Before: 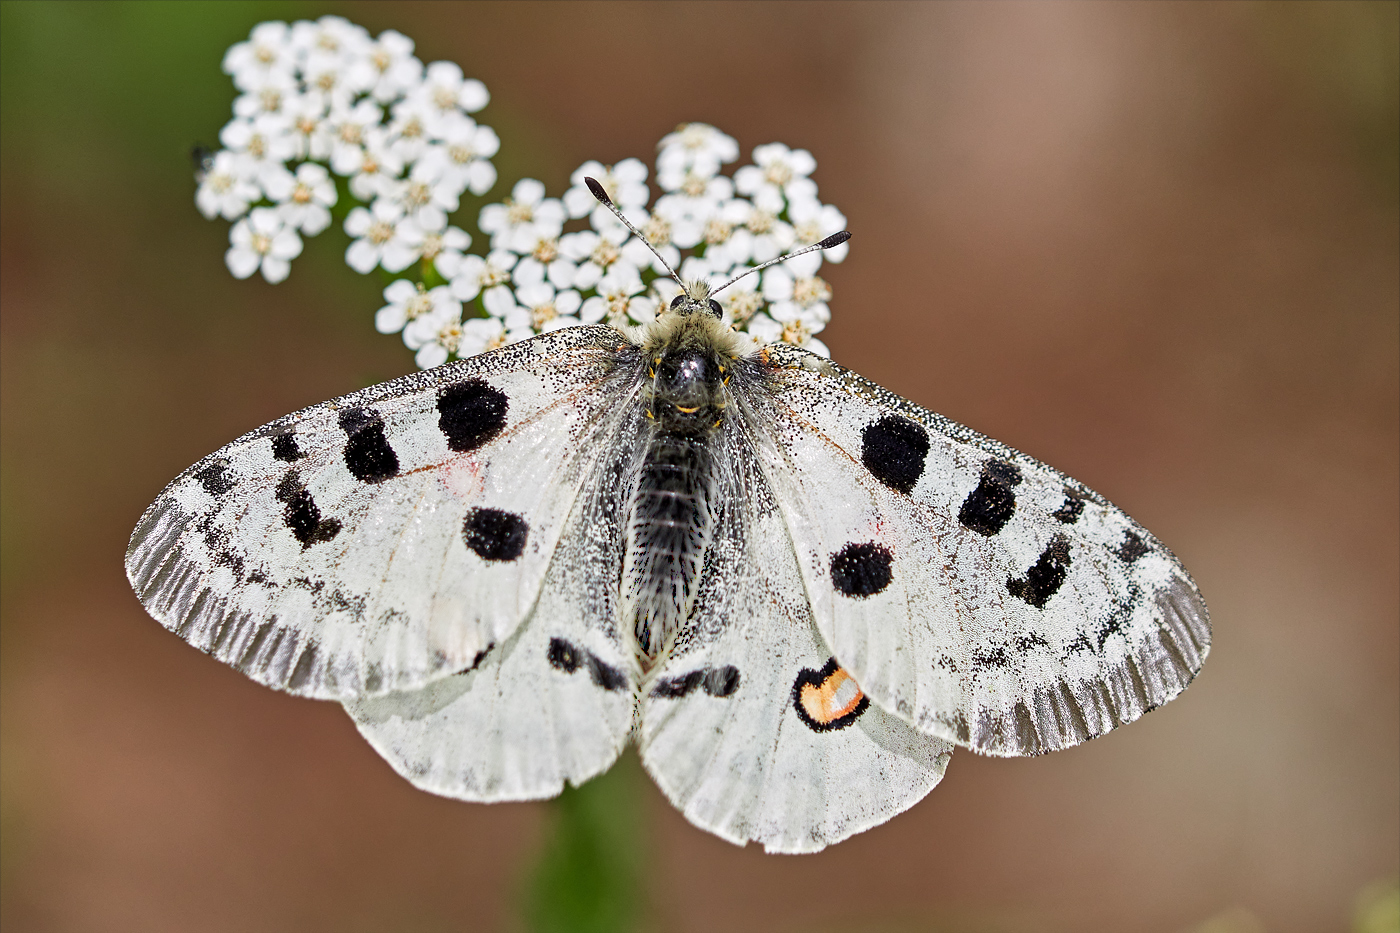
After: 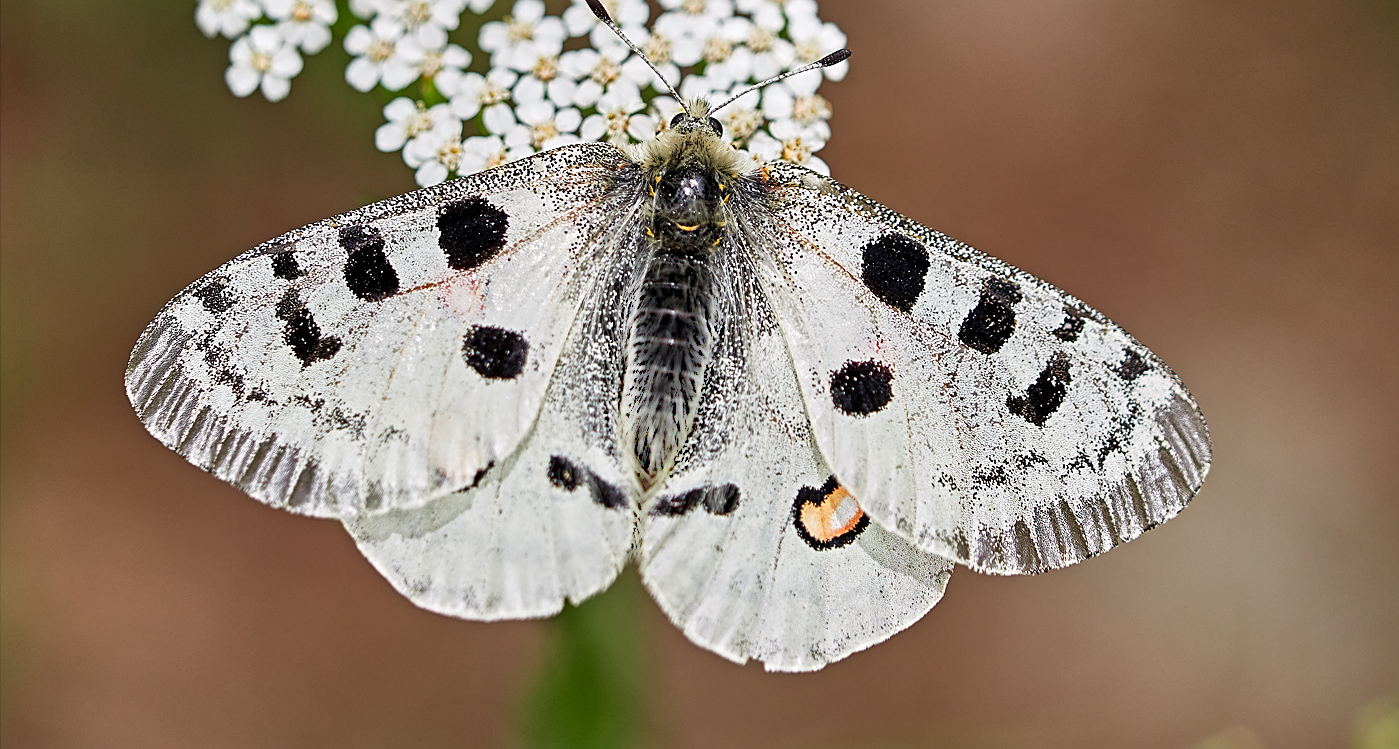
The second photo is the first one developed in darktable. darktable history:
sharpen: on, module defaults
crop and rotate: top 19.644%
